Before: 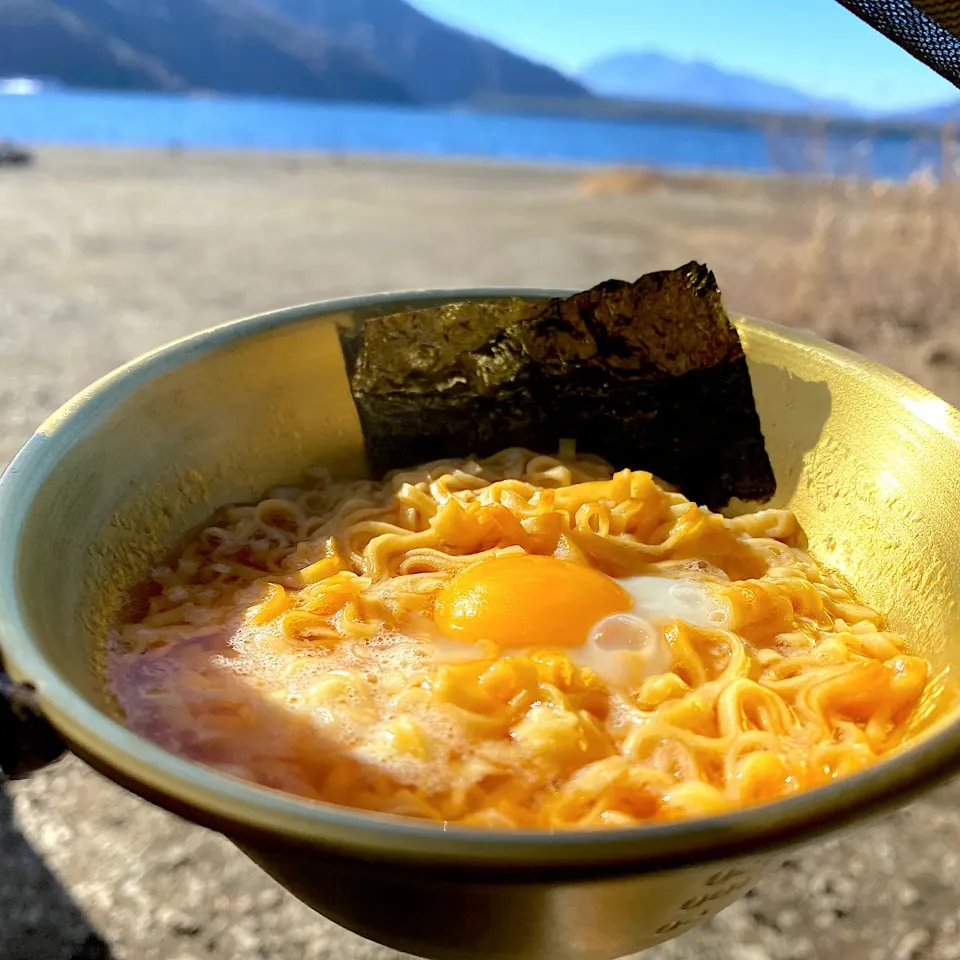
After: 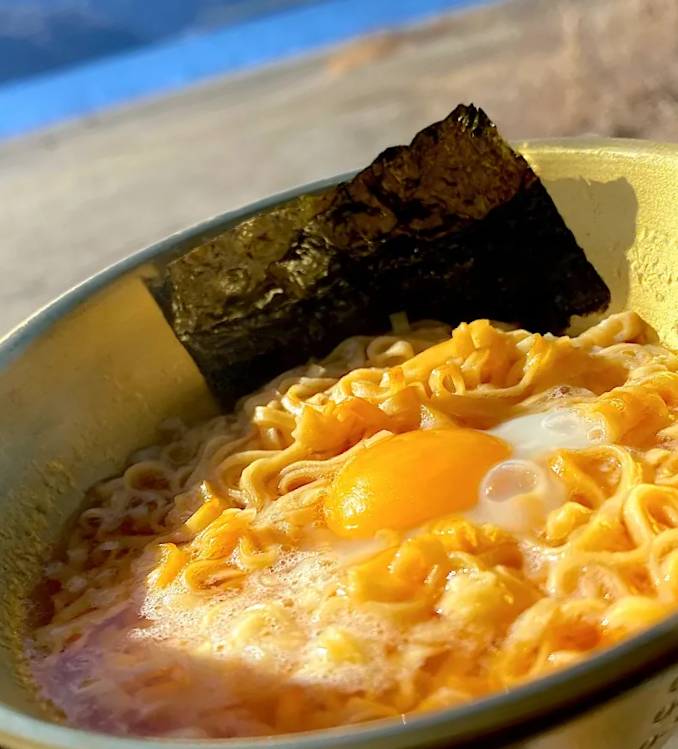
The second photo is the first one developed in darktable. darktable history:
crop and rotate: angle 18.51°, left 6.885%, right 3.654%, bottom 1.135%
